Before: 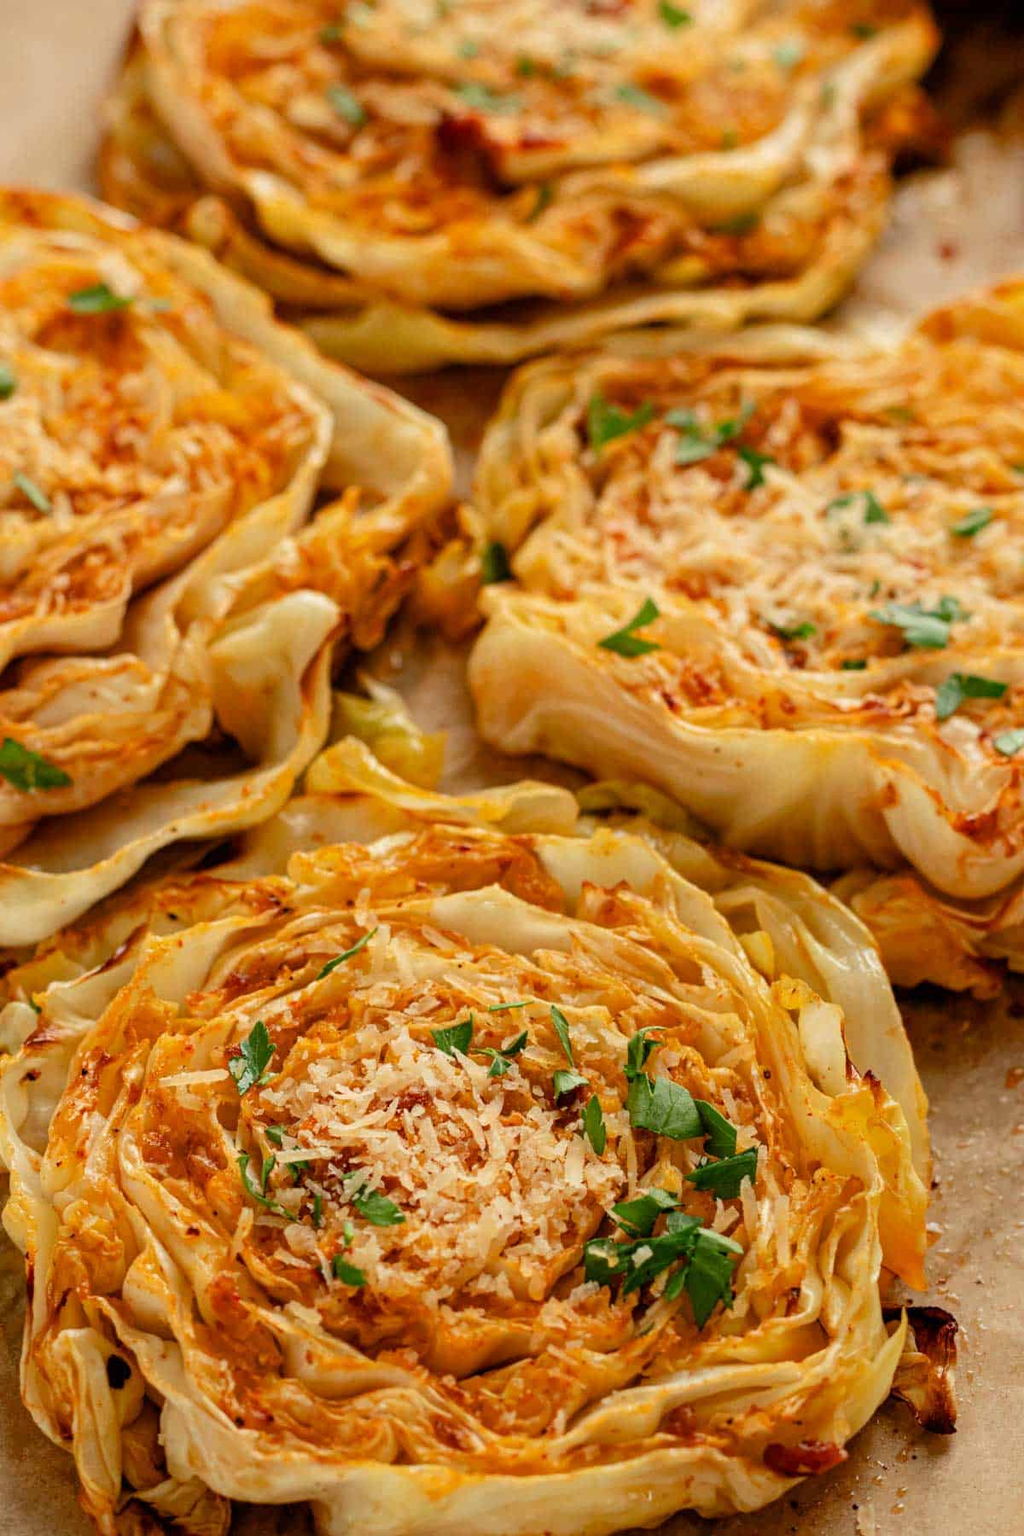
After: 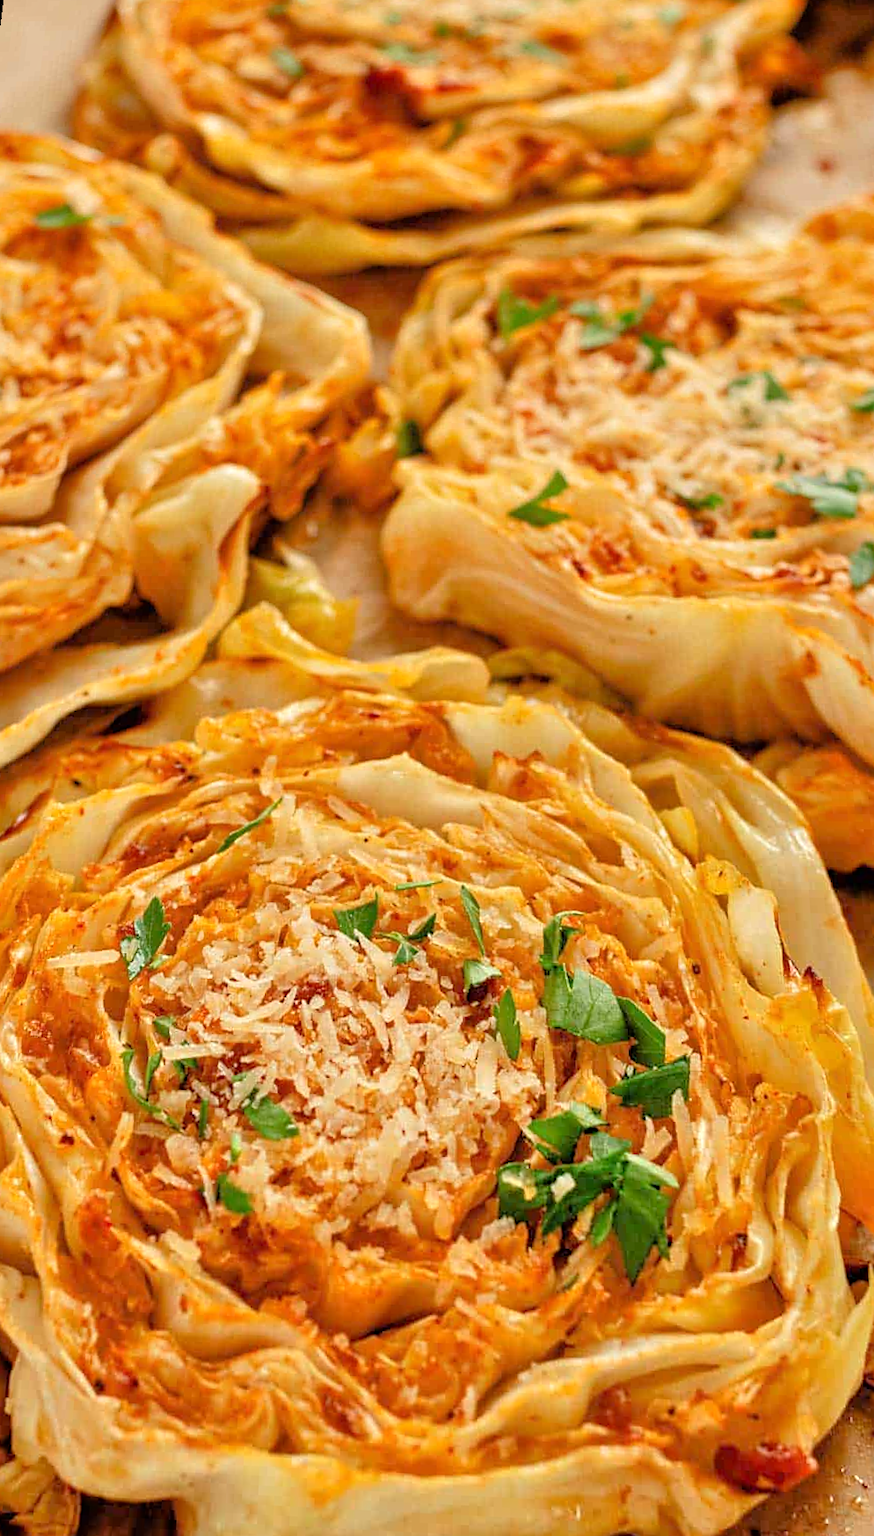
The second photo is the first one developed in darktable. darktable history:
rotate and perspective: rotation 0.72°, lens shift (vertical) -0.352, lens shift (horizontal) -0.051, crop left 0.152, crop right 0.859, crop top 0.019, crop bottom 0.964
sharpen: radius 1.864, amount 0.398, threshold 1.271
tone equalizer: -7 EV 0.15 EV, -6 EV 0.6 EV, -5 EV 1.15 EV, -4 EV 1.33 EV, -3 EV 1.15 EV, -2 EV 0.6 EV, -1 EV 0.15 EV, mask exposure compensation -0.5 EV
